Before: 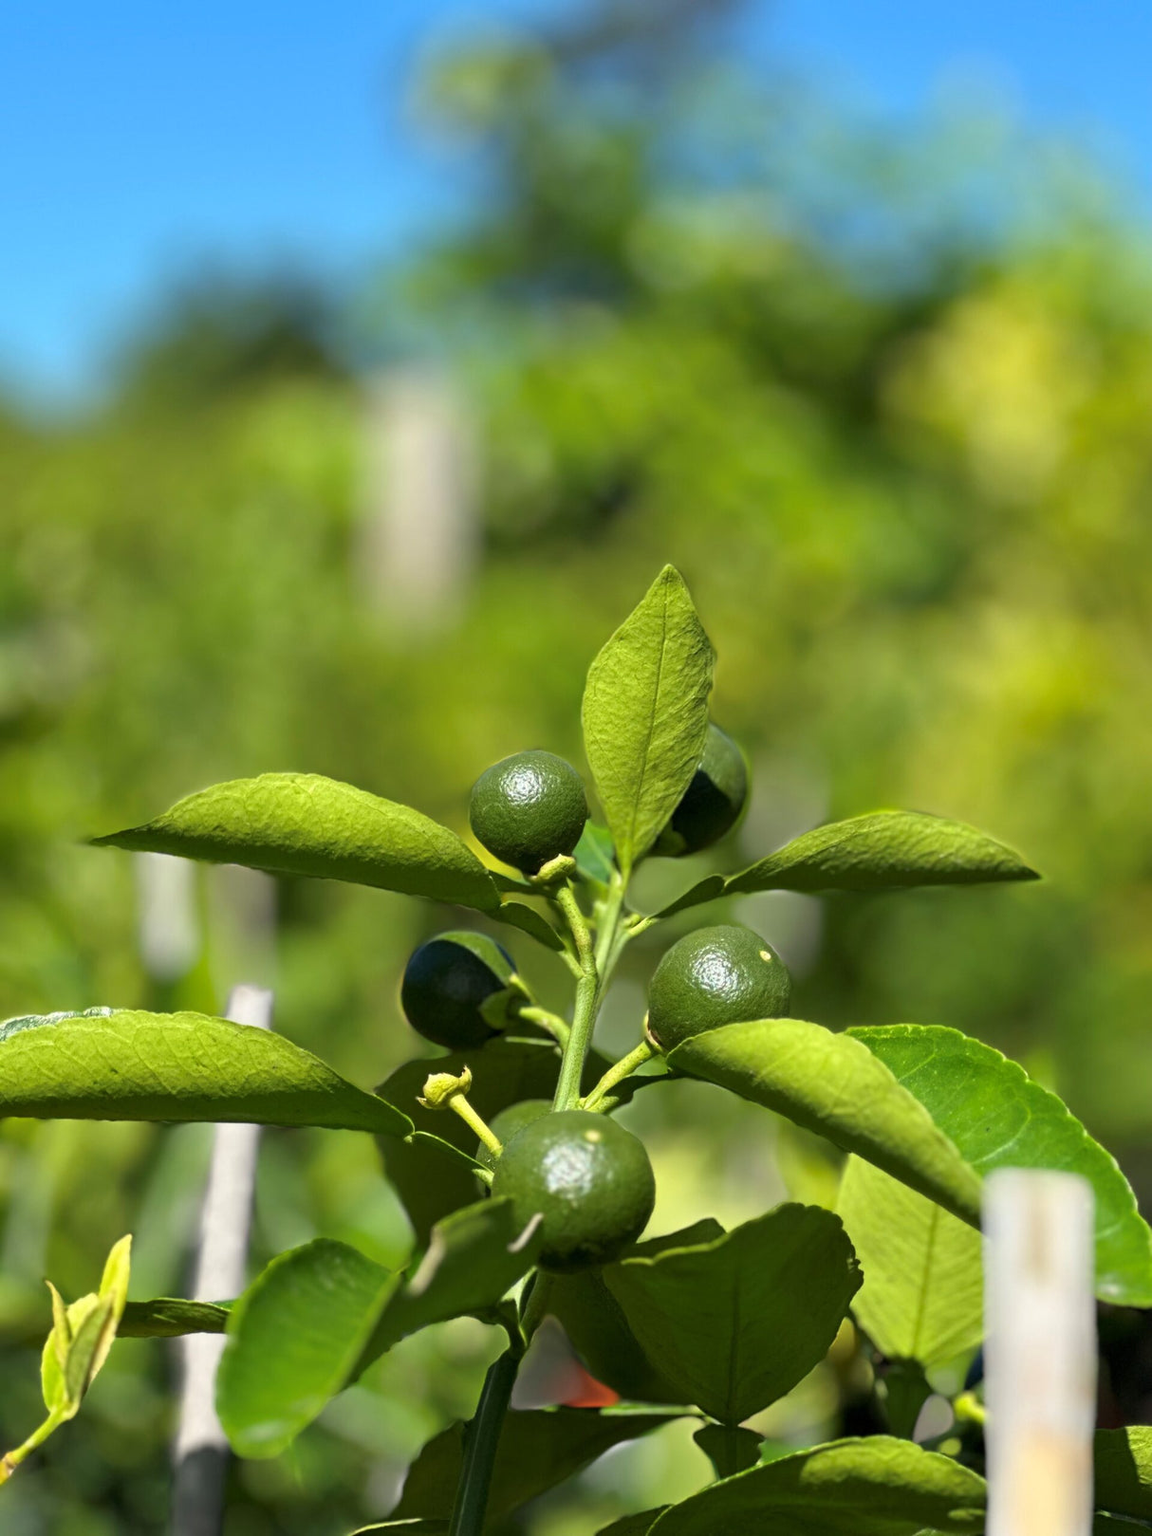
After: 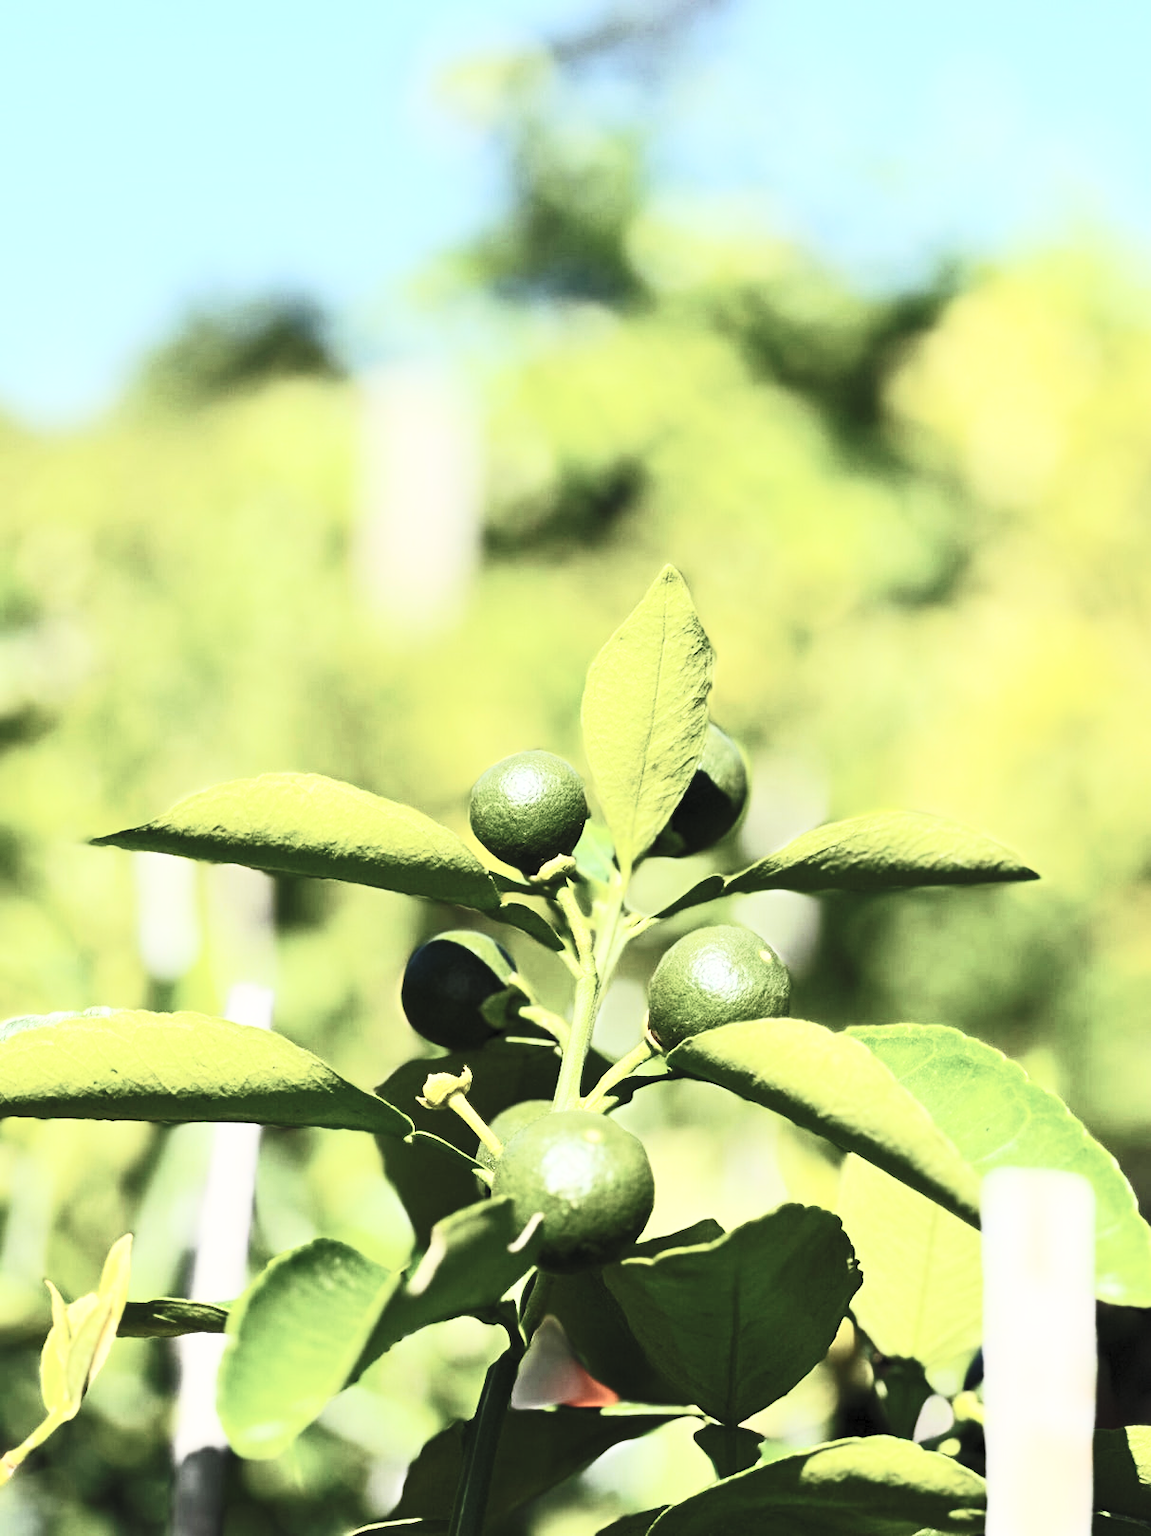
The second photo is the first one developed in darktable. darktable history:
contrast brightness saturation: contrast 0.56, brightness 0.573, saturation -0.347
base curve: curves: ch0 [(0, 0) (0.036, 0.025) (0.121, 0.166) (0.206, 0.329) (0.605, 0.79) (1, 1)], preserve colors none
